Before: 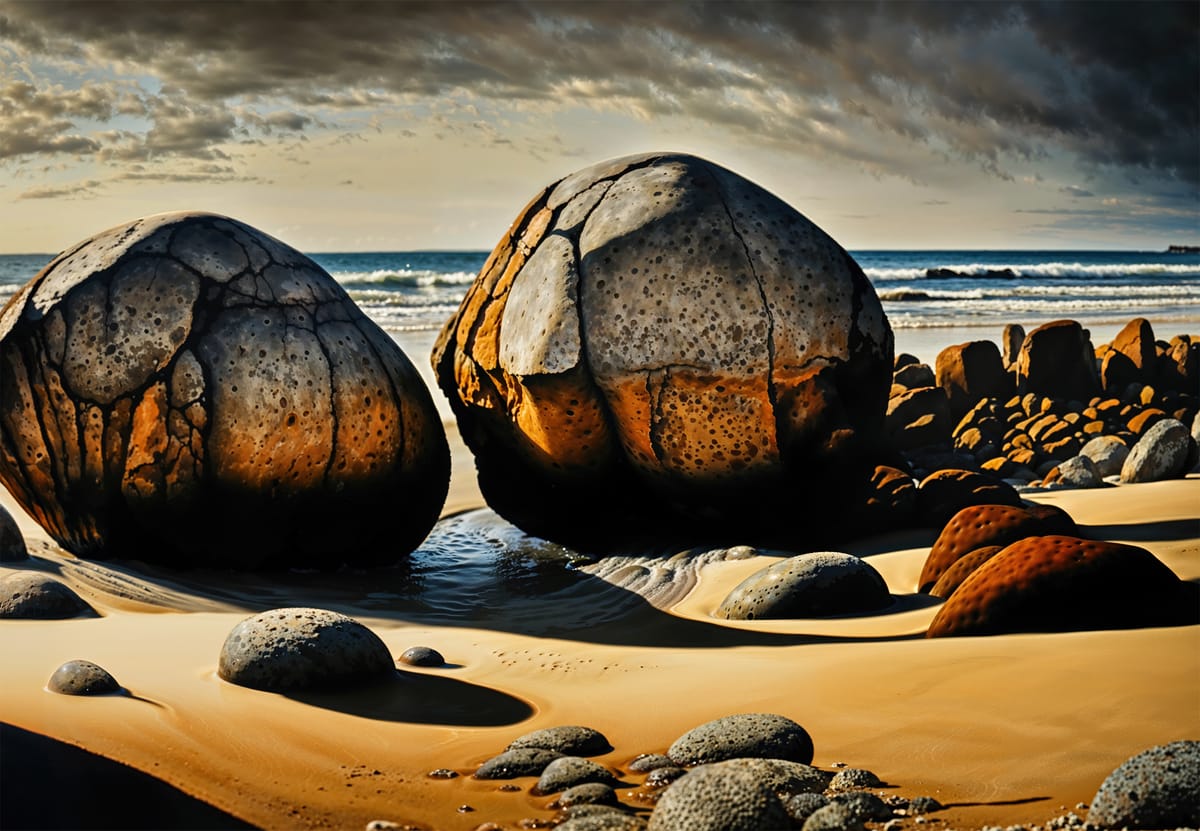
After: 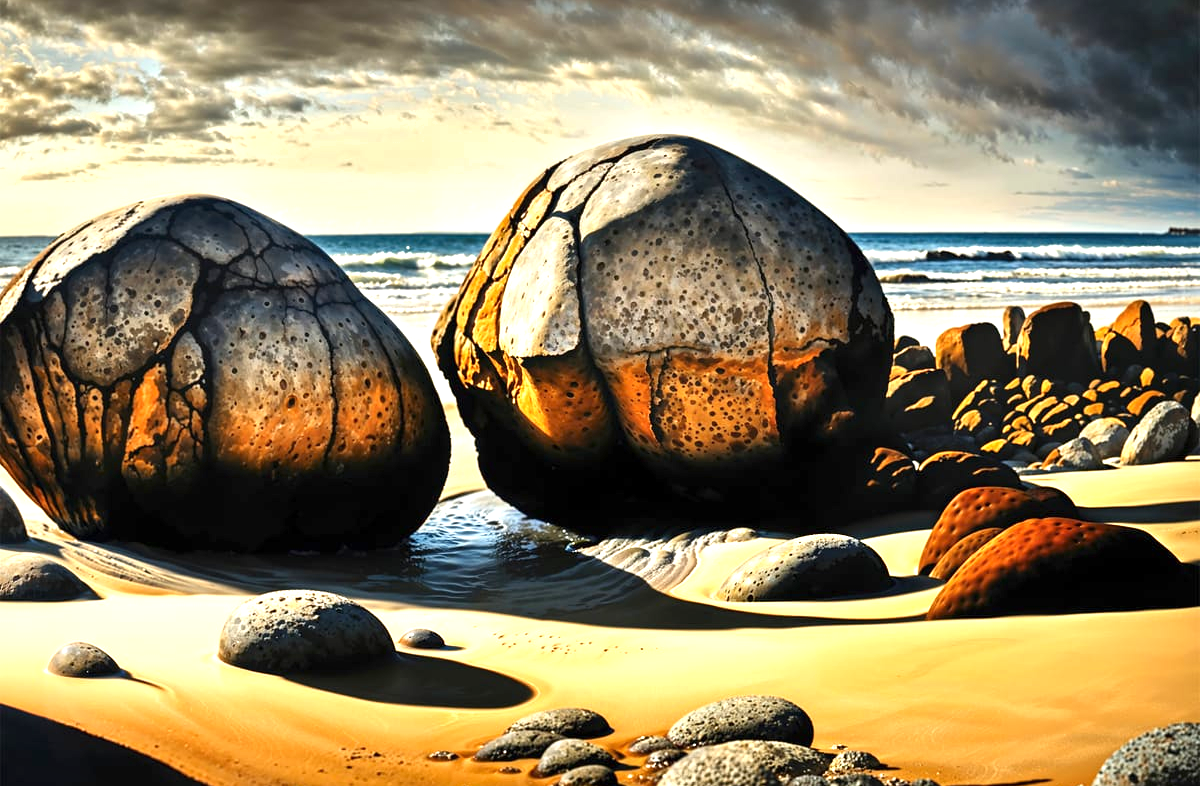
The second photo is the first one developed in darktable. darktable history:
crop and rotate: top 2.234%, bottom 3.174%
exposure: exposure 1.091 EV, compensate exposure bias true, compensate highlight preservation false
shadows and highlights: soften with gaussian
